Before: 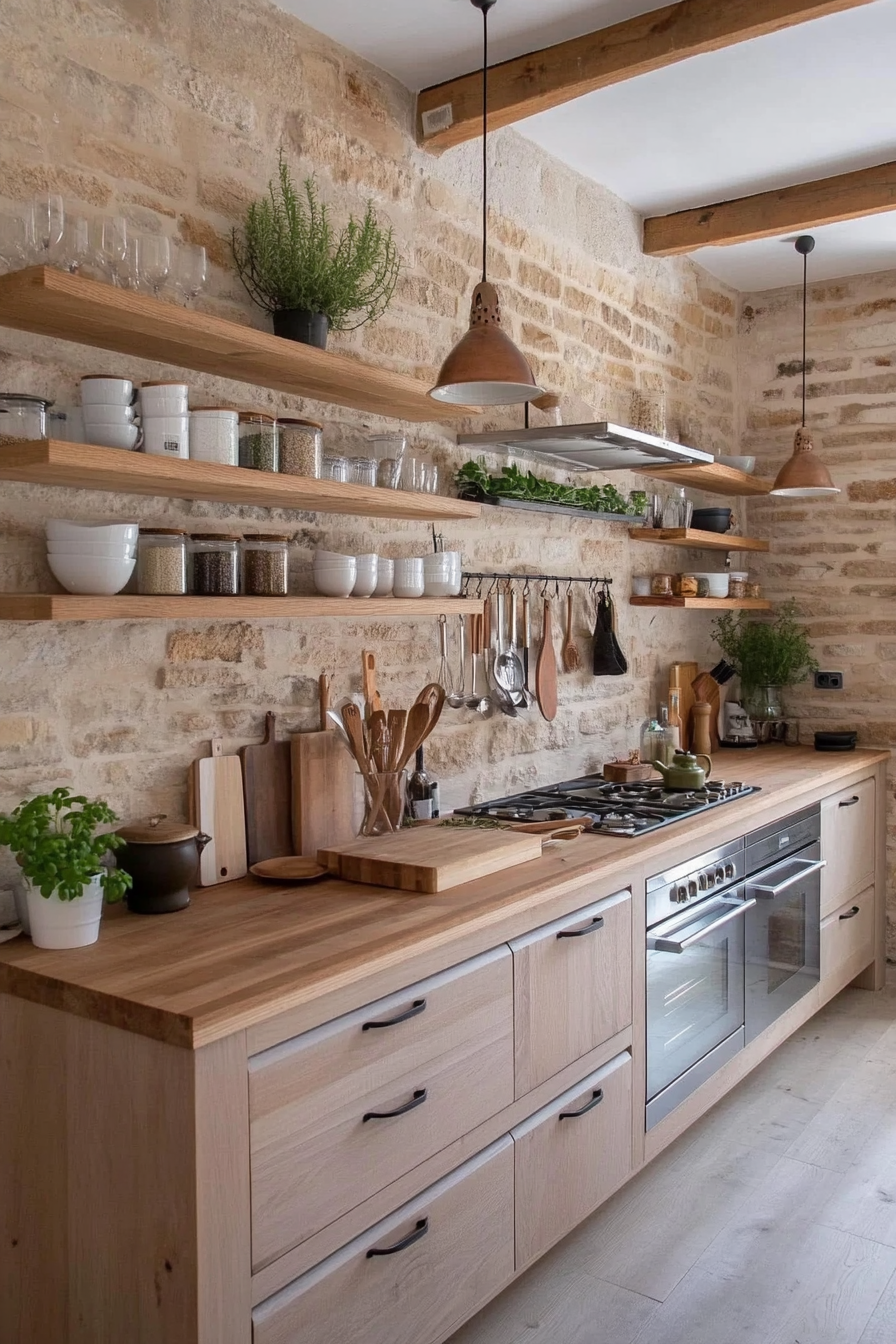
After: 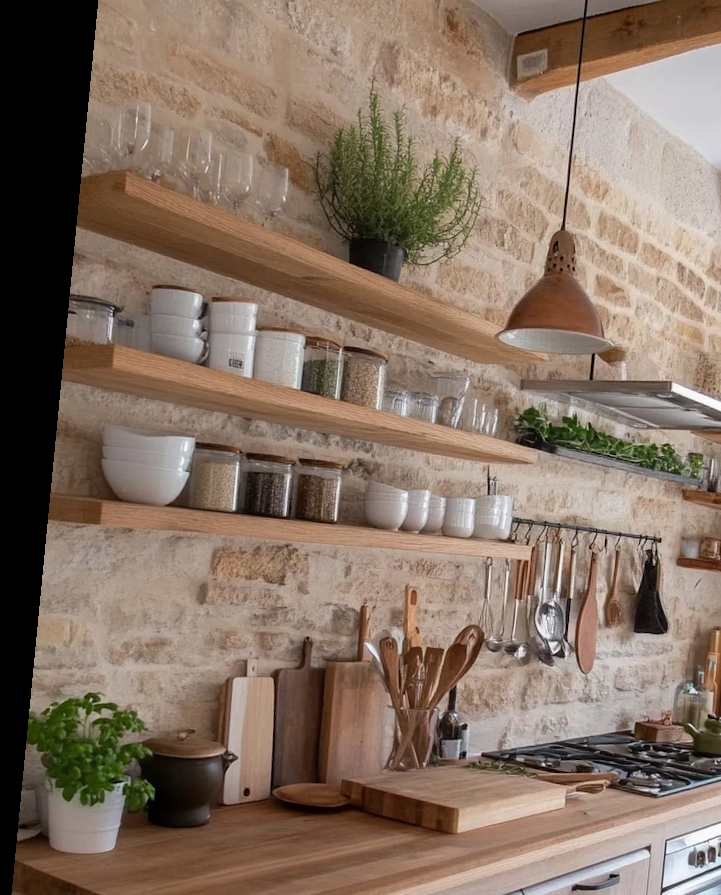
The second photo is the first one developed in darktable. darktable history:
crop and rotate: angle -5.55°, left 2.118%, top 6.828%, right 27.287%, bottom 30.281%
